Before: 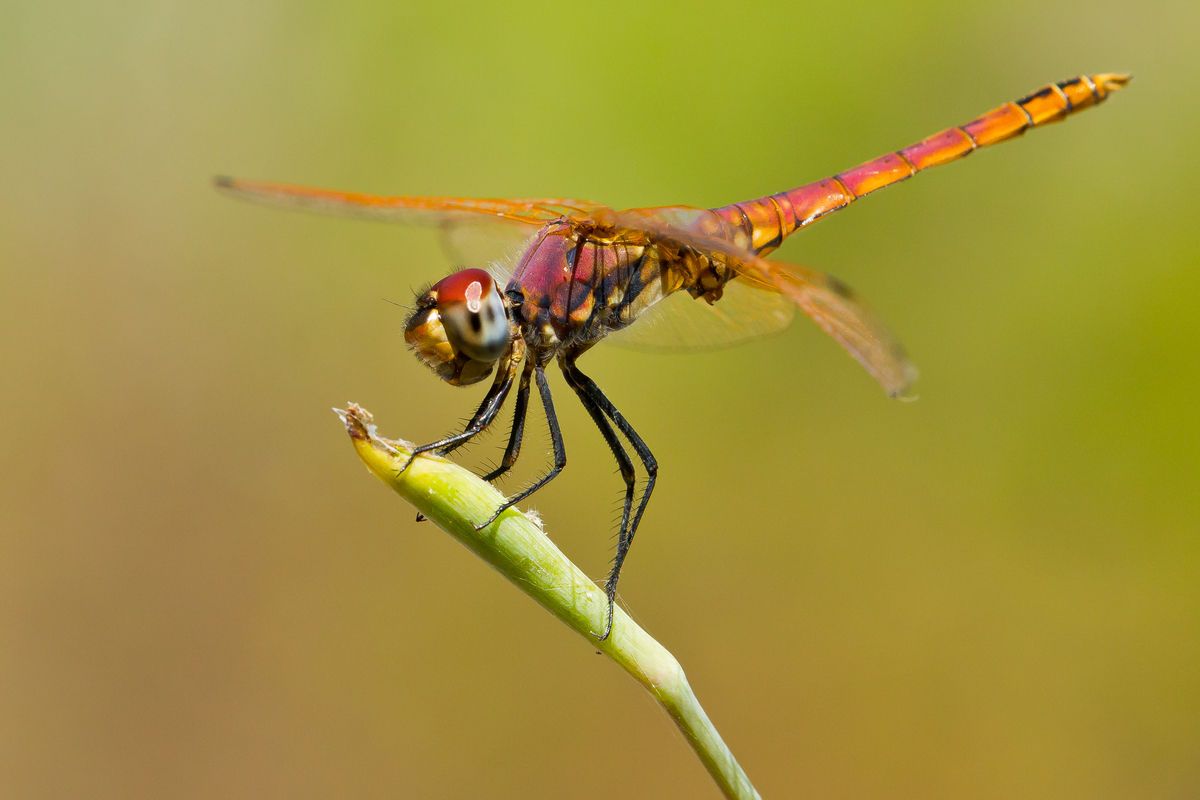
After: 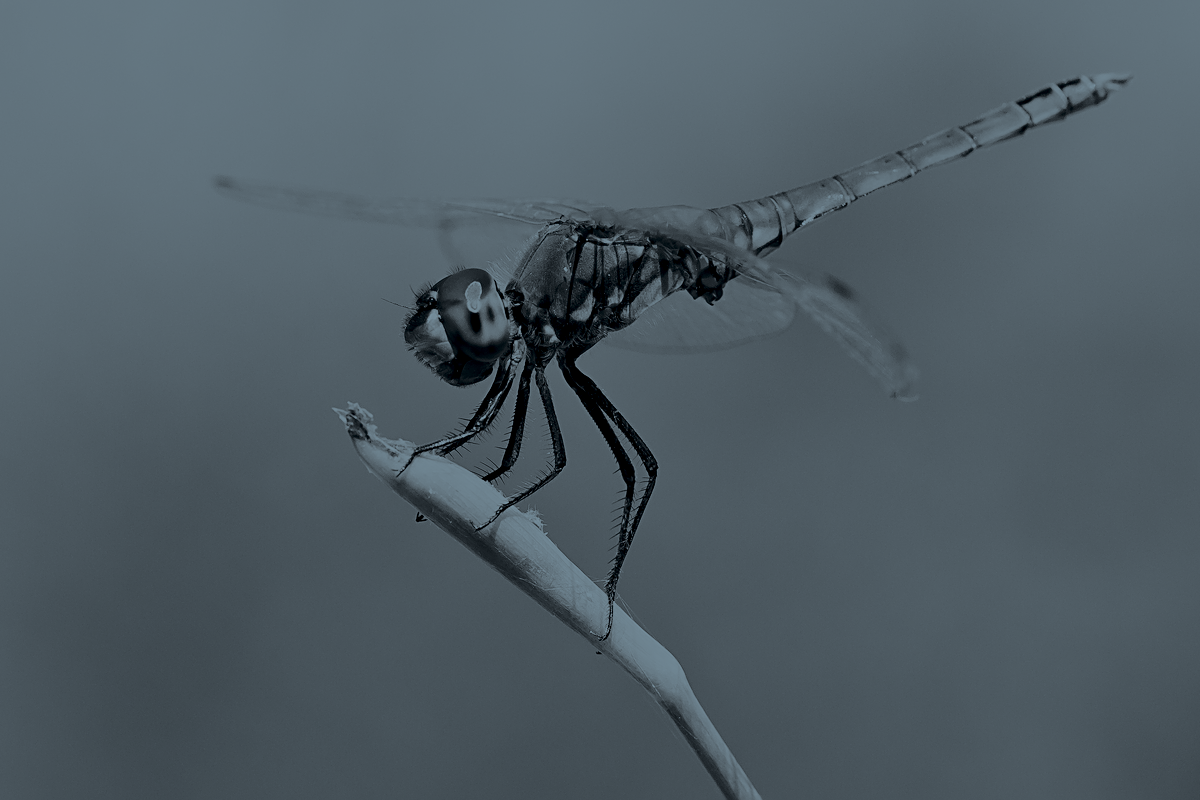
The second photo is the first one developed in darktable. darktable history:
split-toning: shadows › hue 36°, shadows › saturation 0.05, highlights › hue 10.8°, highlights › saturation 0.15, compress 40%
color correction: highlights a* 1.83, highlights b* 34.02, shadows a* -36.68, shadows b* -5.48
sharpen: on, module defaults
contrast brightness saturation: contrast 0.25, saturation -0.31
colorize: hue 194.4°, saturation 29%, source mix 61.75%, lightness 3.98%, version 1
shadows and highlights: highlights 70.7, soften with gaussian
